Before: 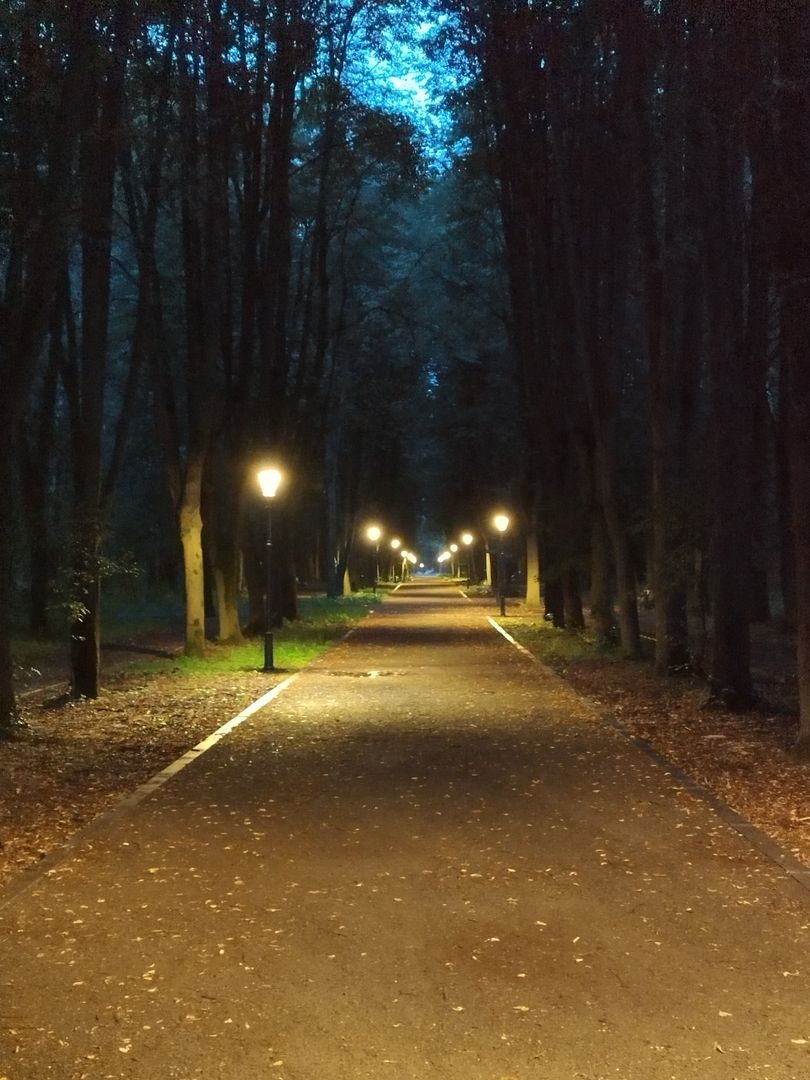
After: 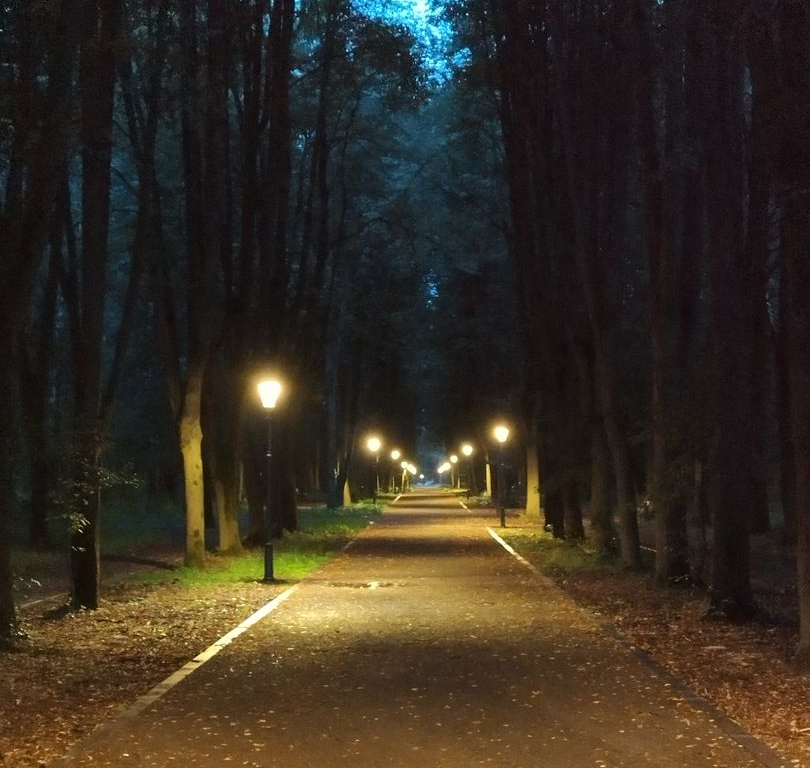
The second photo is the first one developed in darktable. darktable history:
crop and rotate: top 8.287%, bottom 20.552%
